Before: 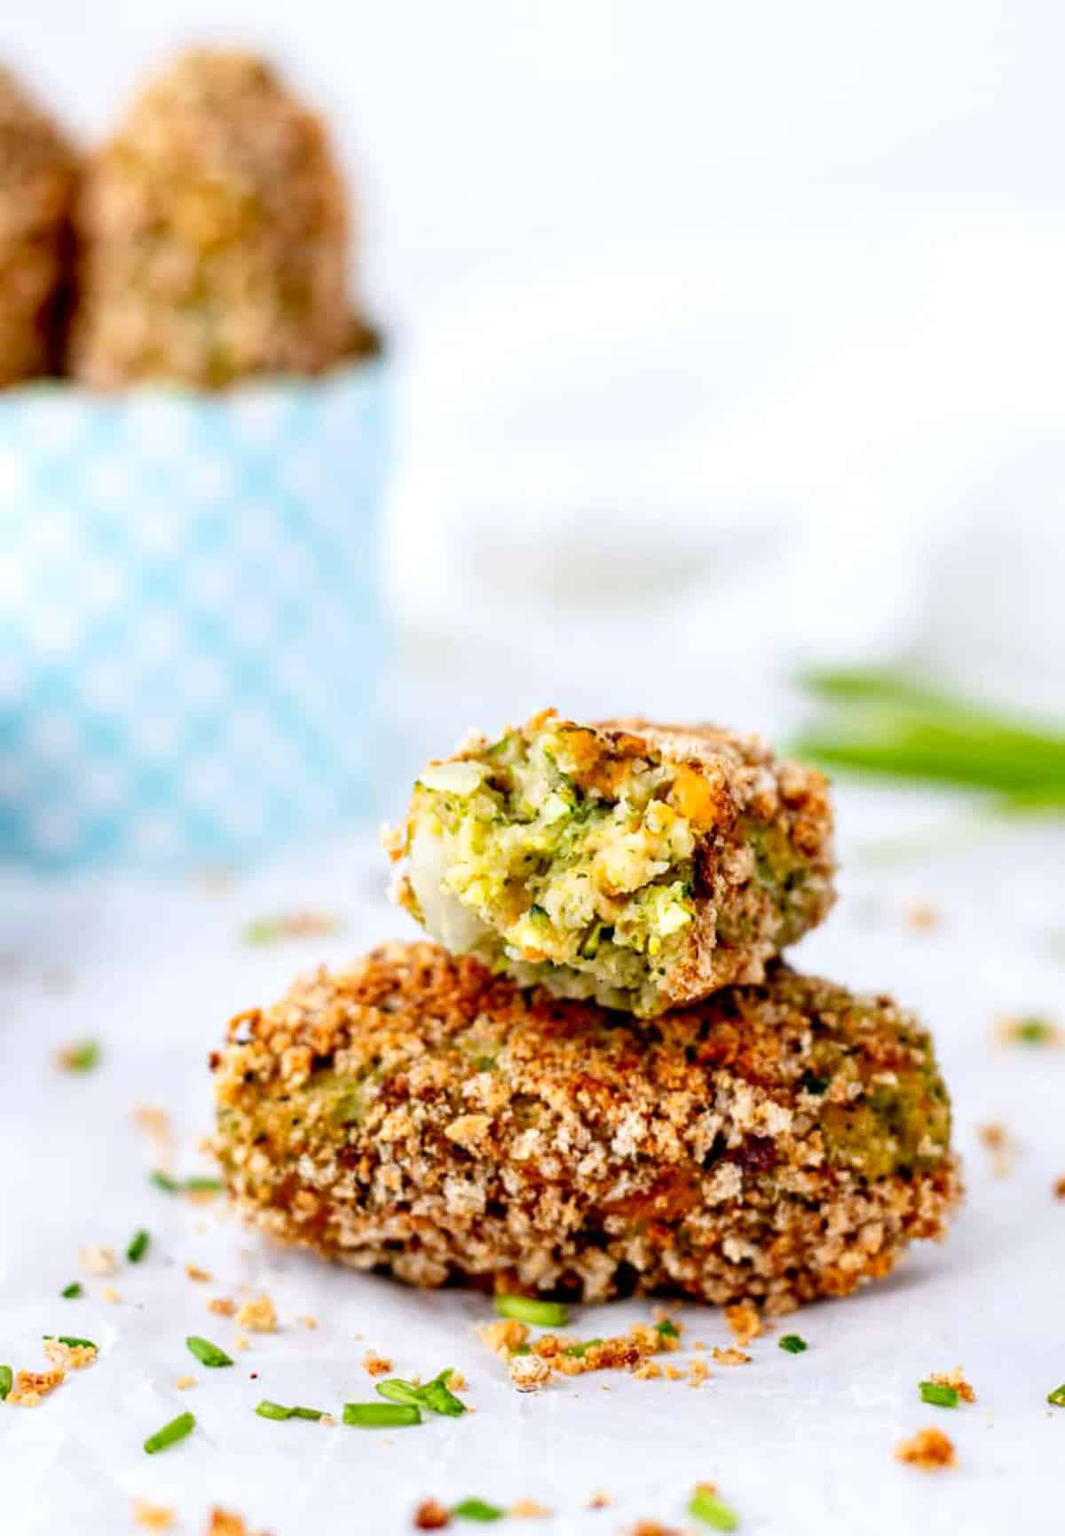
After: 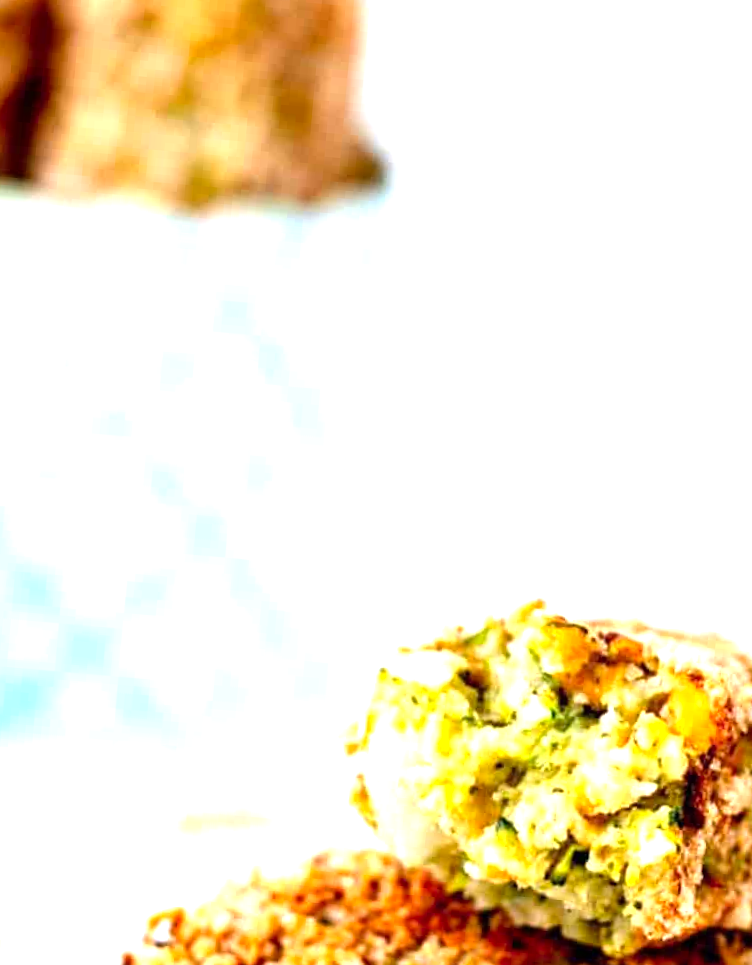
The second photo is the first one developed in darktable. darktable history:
levels: levels [0, 0.394, 0.787]
crop and rotate: angle -4.99°, left 2.122%, top 6.945%, right 27.566%, bottom 30.519%
